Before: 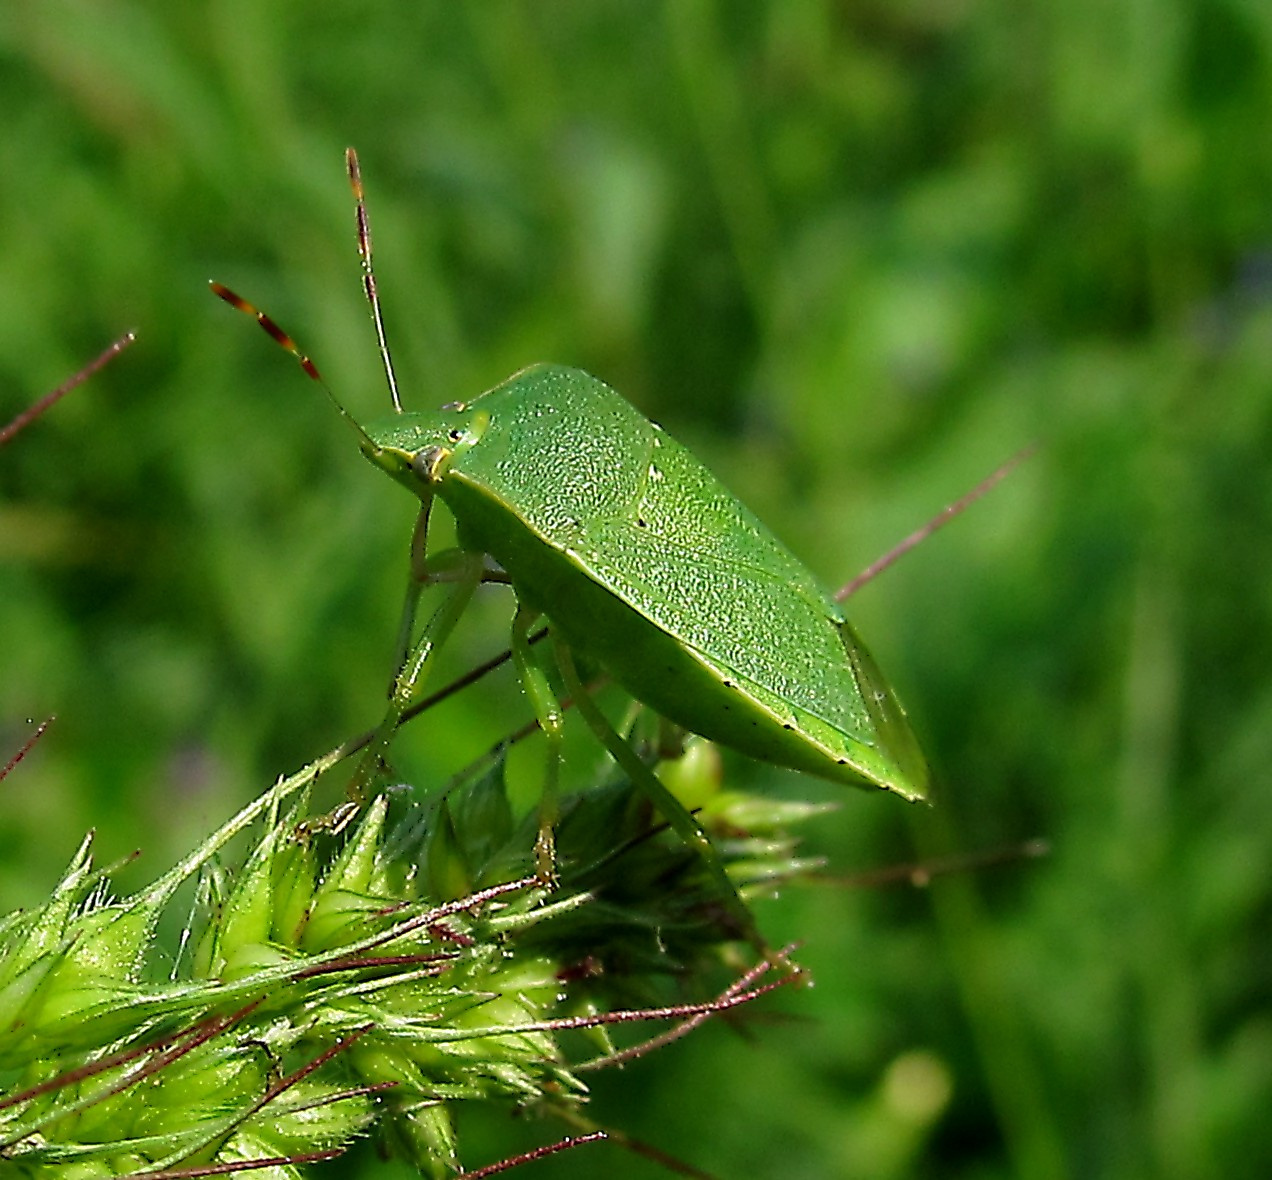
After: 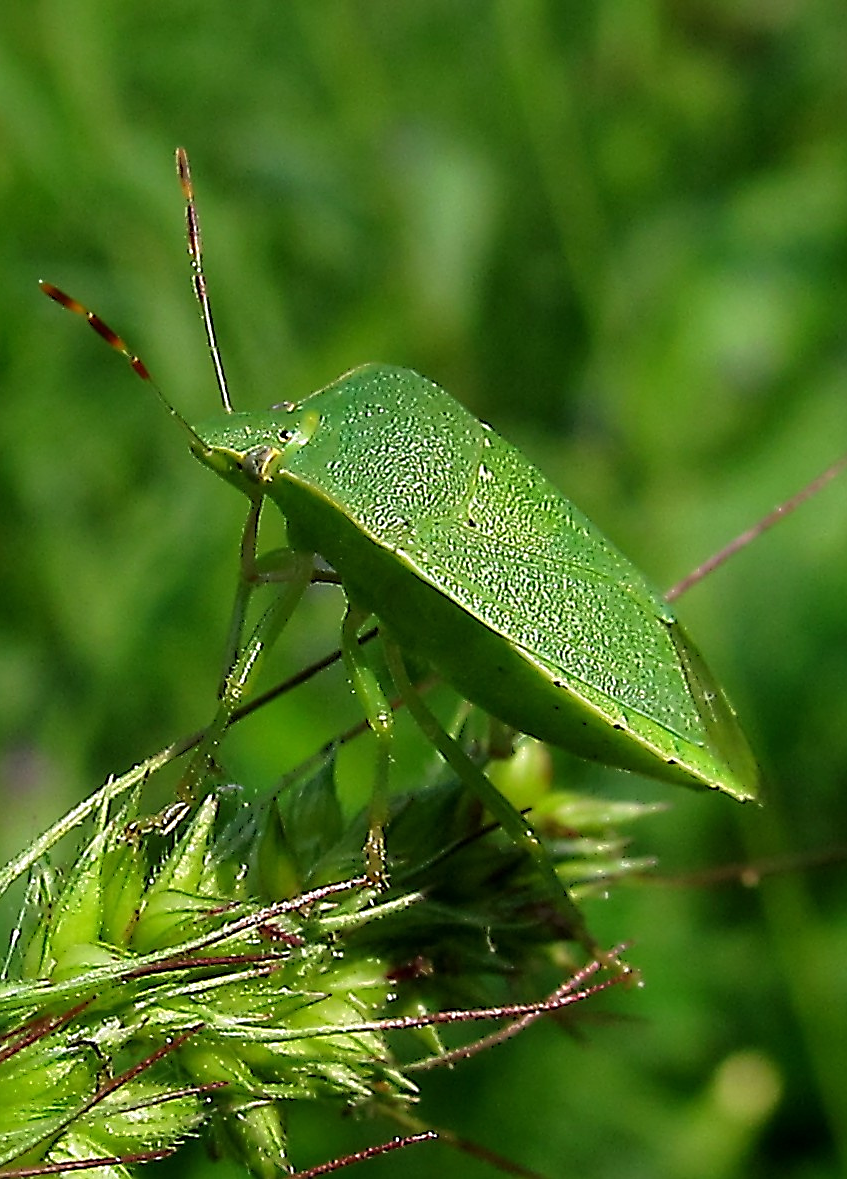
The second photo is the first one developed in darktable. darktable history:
crop and rotate: left 13.409%, right 19.924%
sharpen: on, module defaults
